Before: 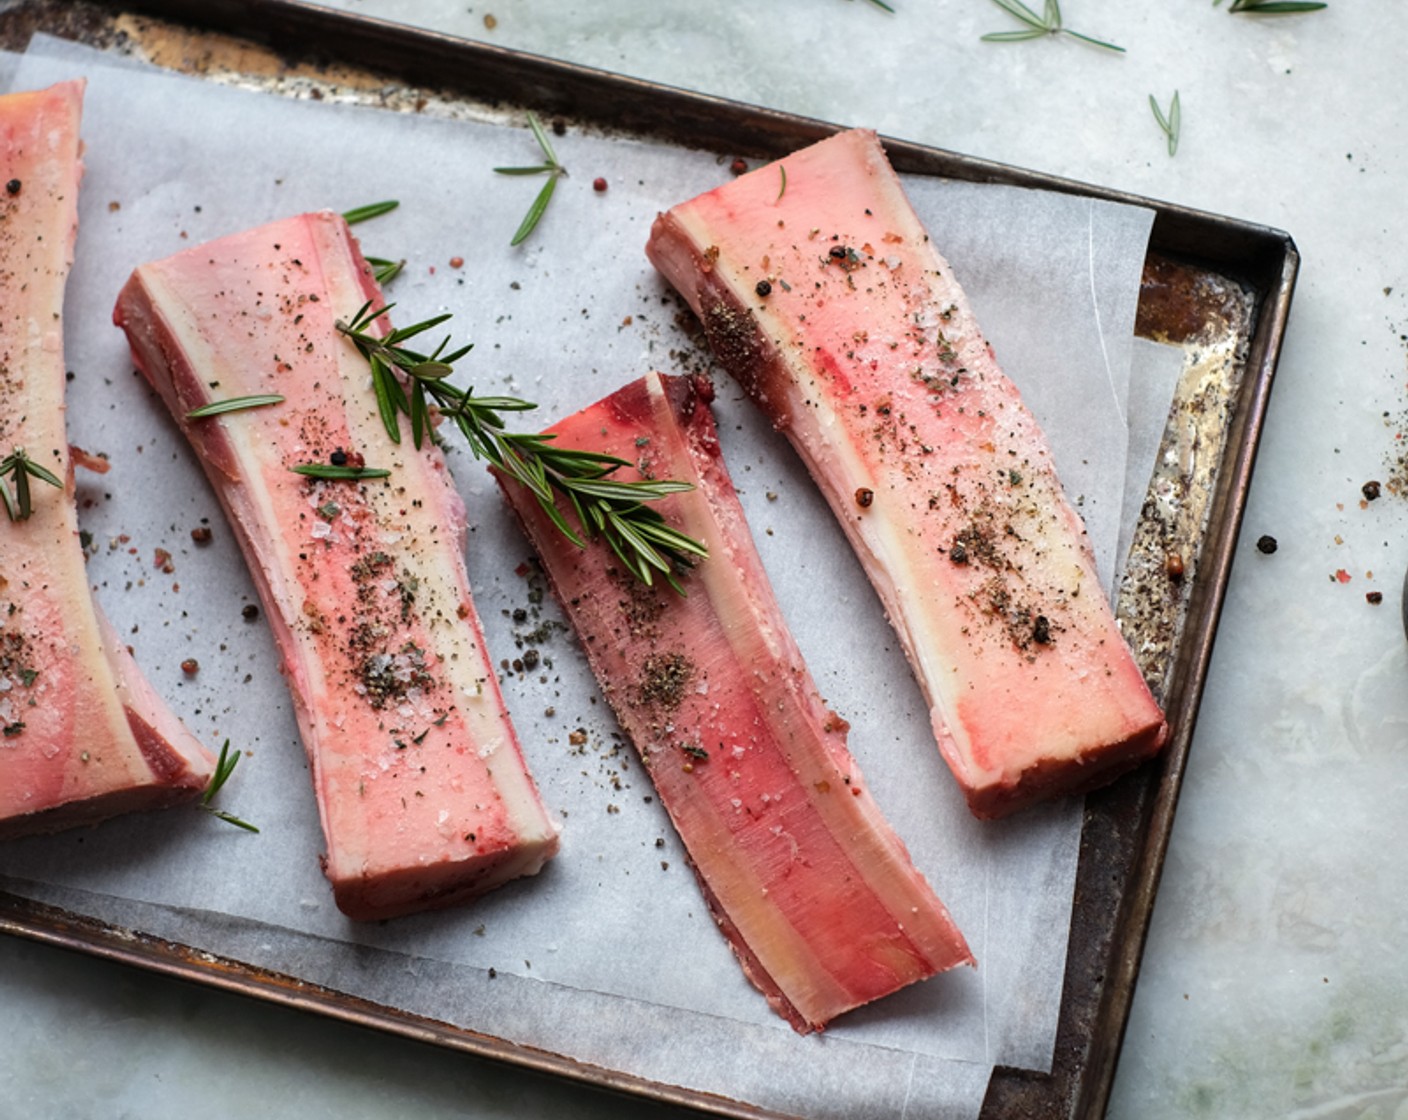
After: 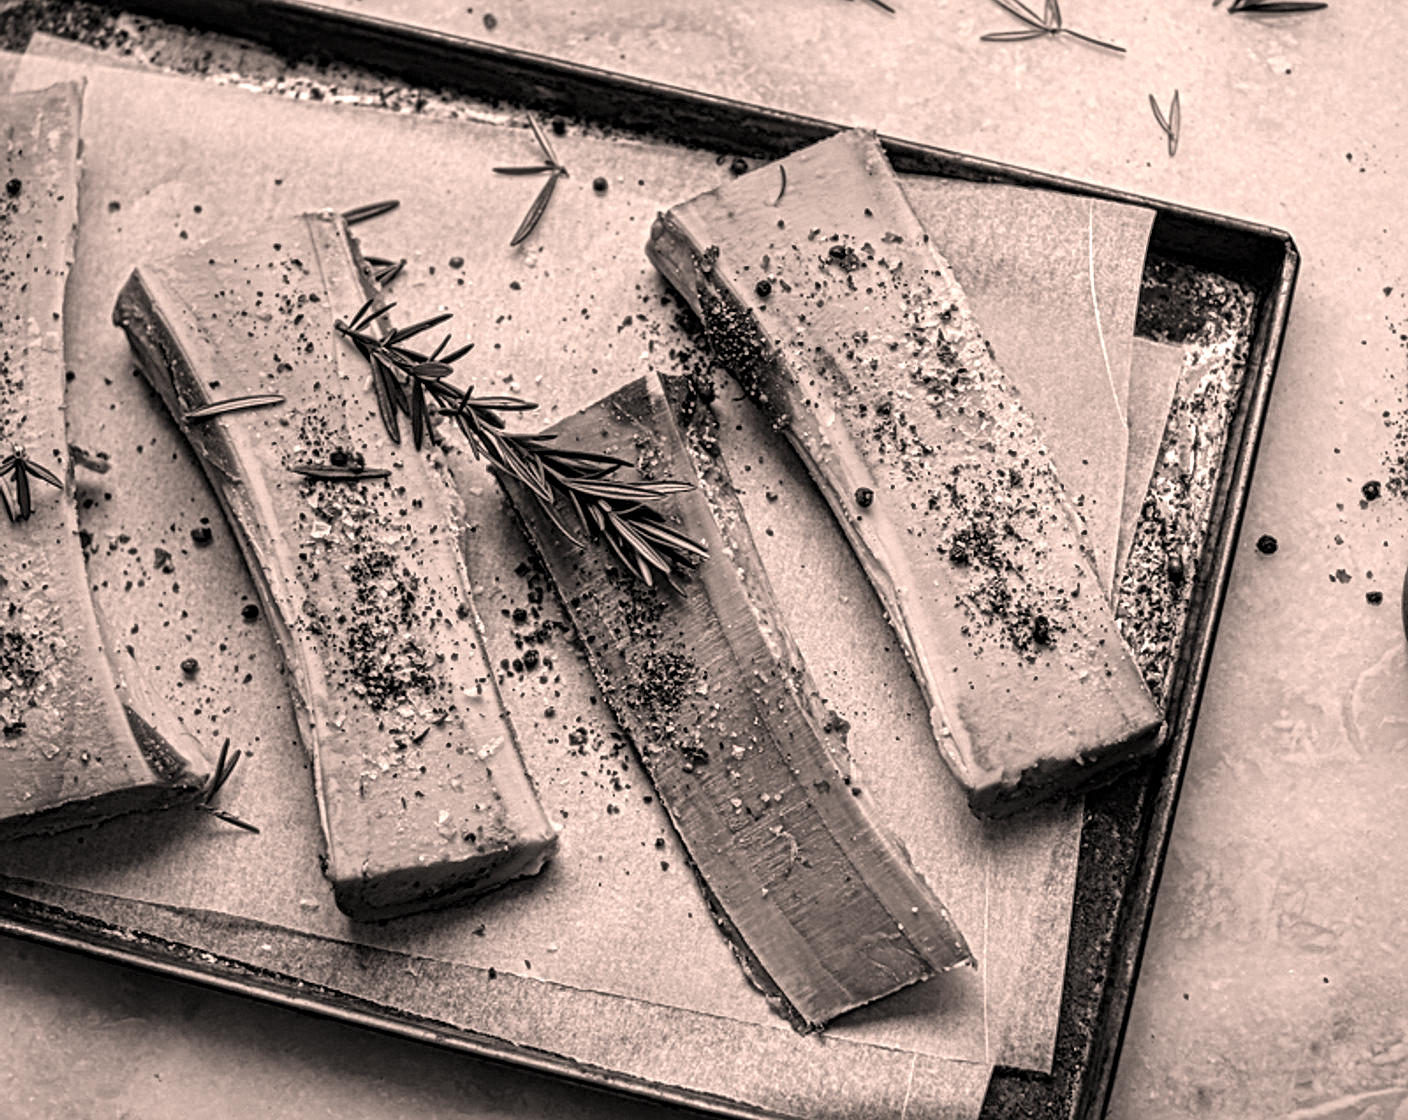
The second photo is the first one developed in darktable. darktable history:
color correction: highlights a* 11.54, highlights b* 11.63
color calibration: output gray [0.21, 0.42, 0.37, 0], illuminant as shot in camera, x 0.358, y 0.373, temperature 4628.91 K, gamut compression 3
local contrast: mode bilateral grid, contrast 20, coarseness 4, detail 299%, midtone range 0.2
